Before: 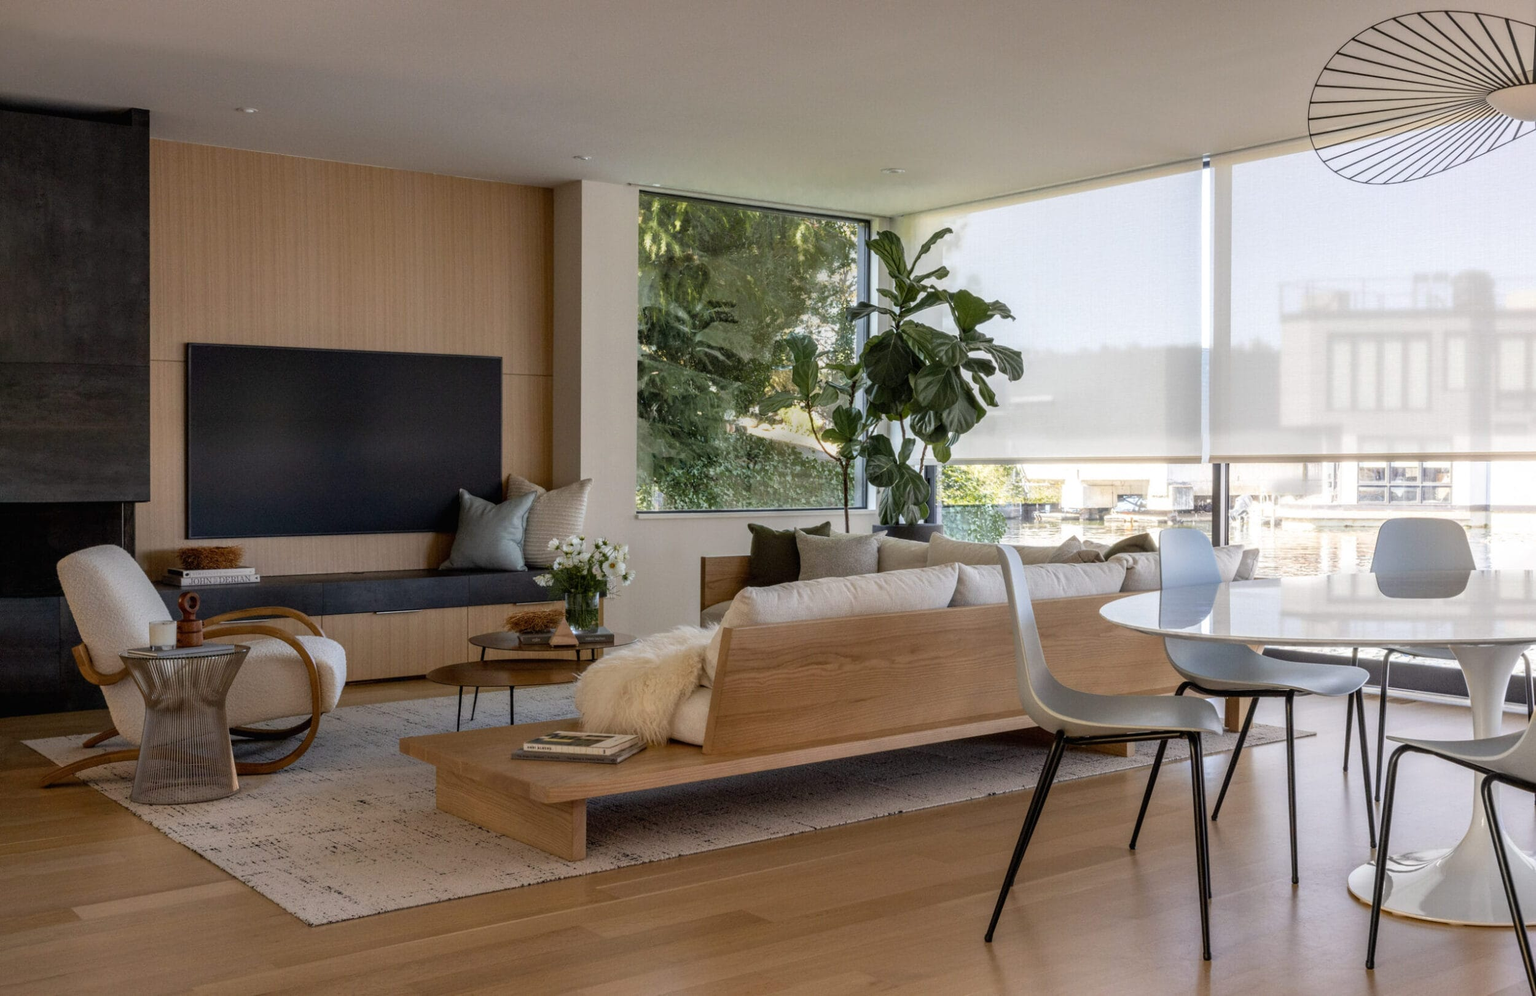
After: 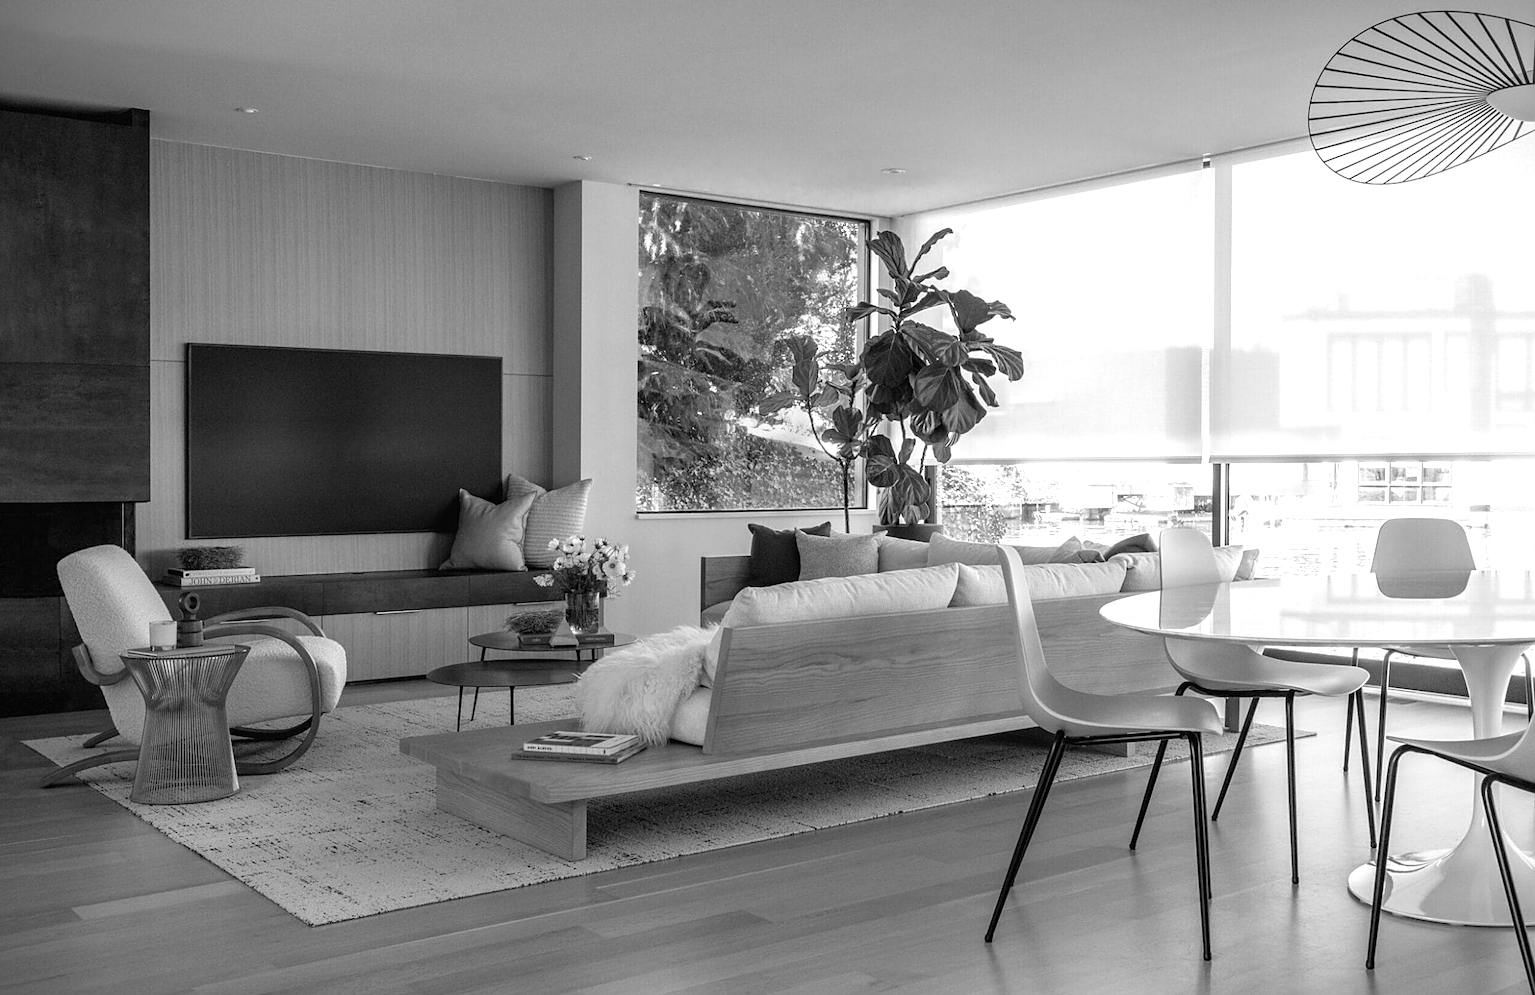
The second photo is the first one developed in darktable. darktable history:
color balance: output saturation 120%
color contrast: green-magenta contrast 0, blue-yellow contrast 0
sharpen: on, module defaults
vignetting: fall-off start 100%, brightness -0.406, saturation -0.3, width/height ratio 1.324, dithering 8-bit output, unbound false
exposure: black level correction 0, exposure 0.5 EV, compensate highlight preservation false
